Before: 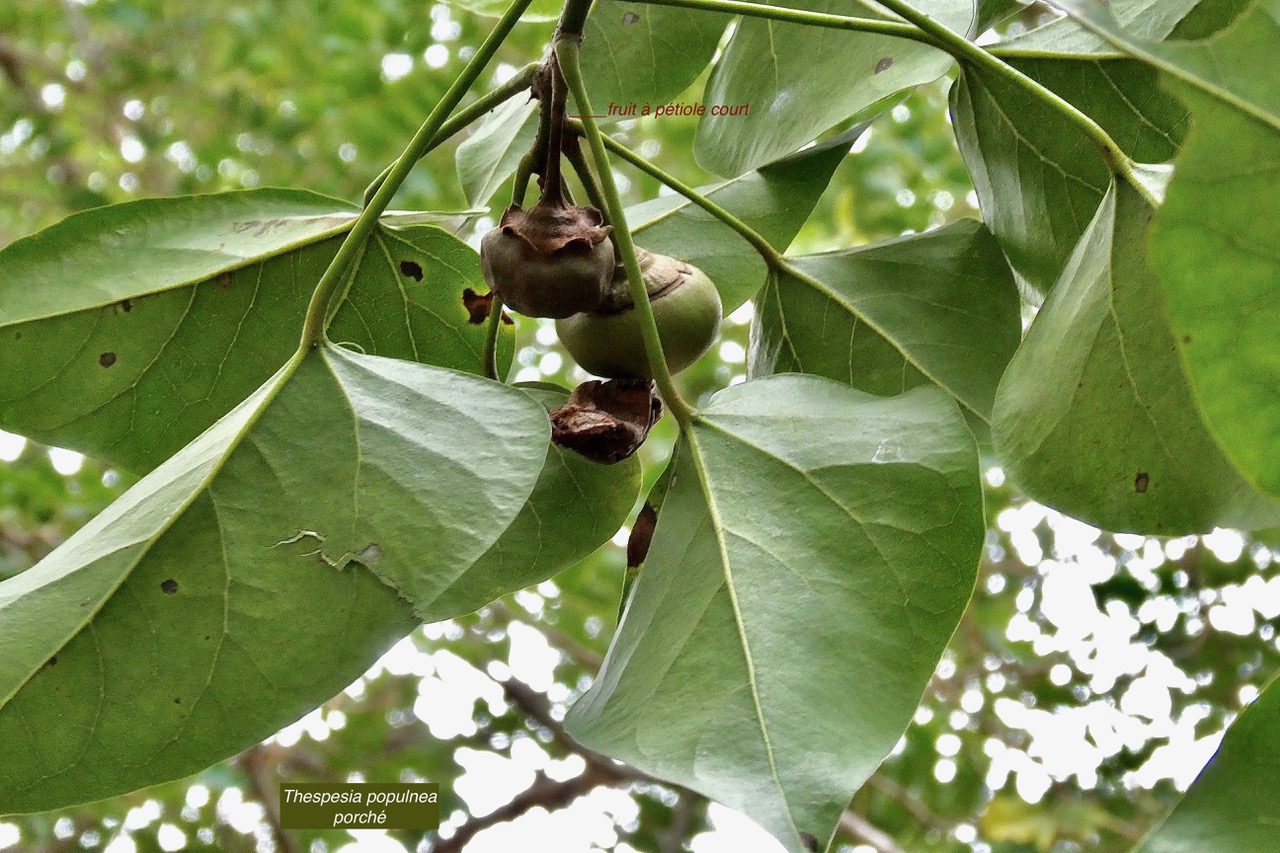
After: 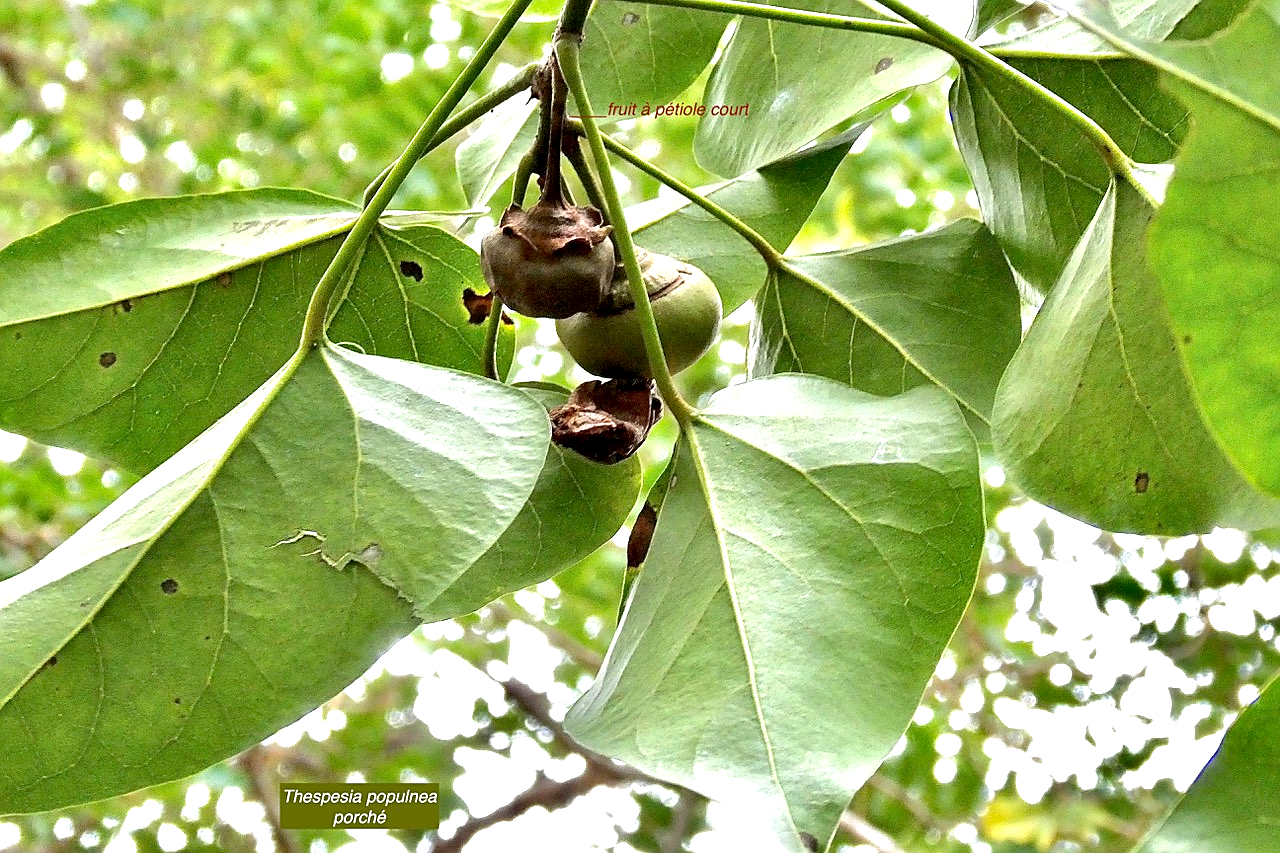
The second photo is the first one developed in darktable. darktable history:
exposure: exposure 1 EV, compensate exposure bias true, compensate highlight preservation false
sharpen: on, module defaults
